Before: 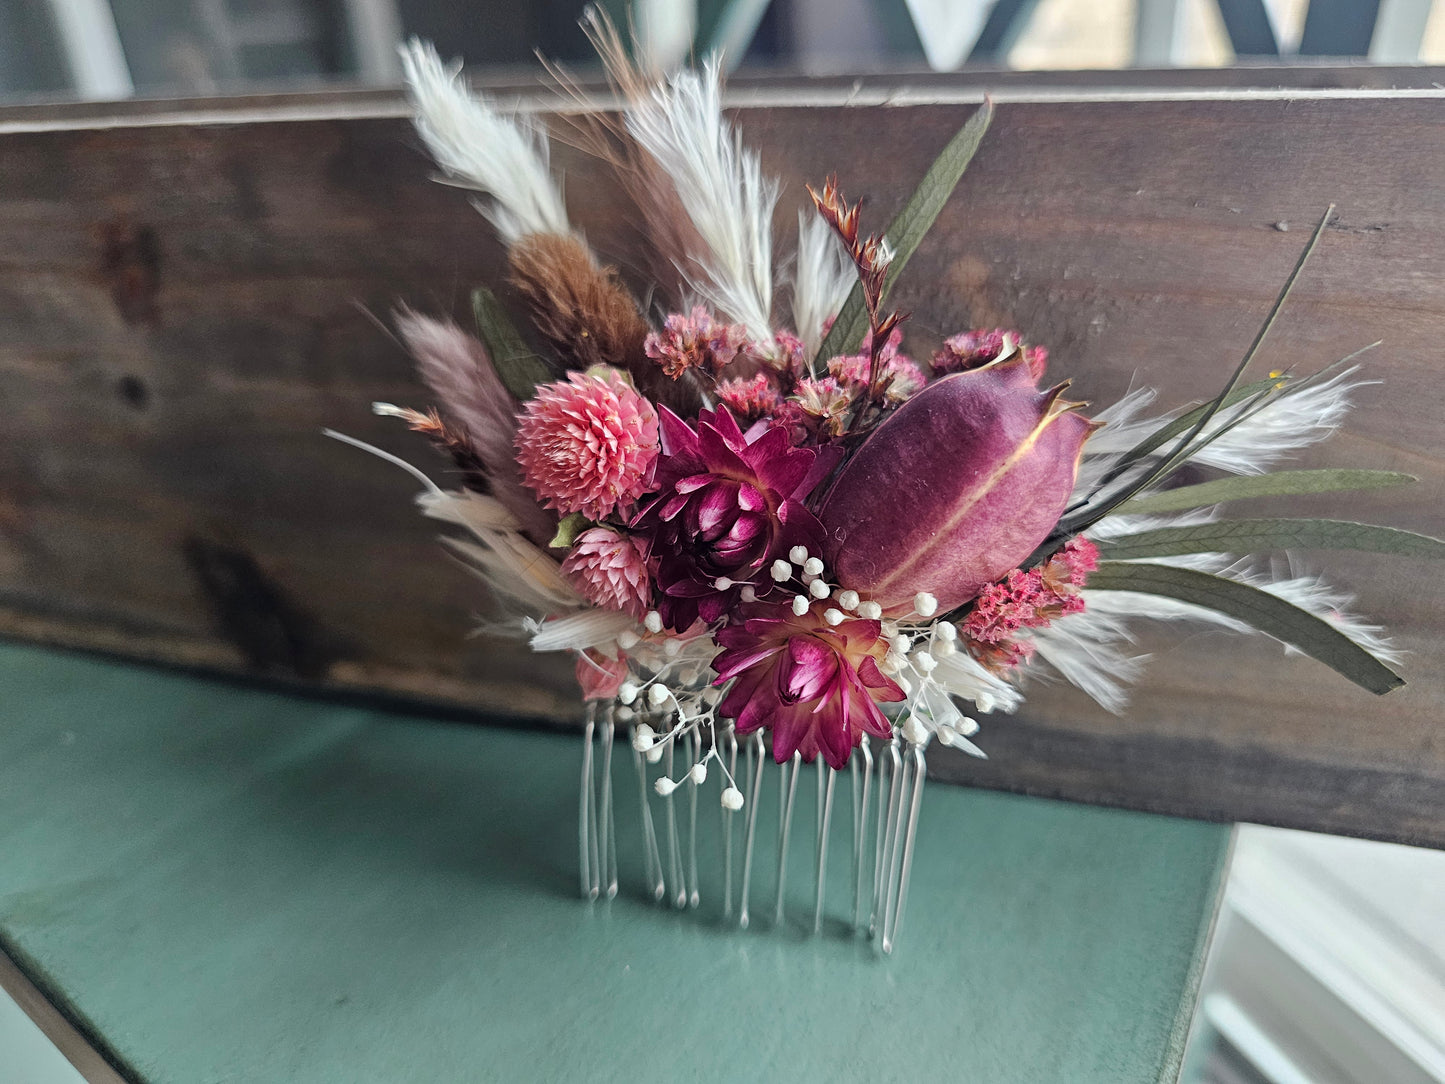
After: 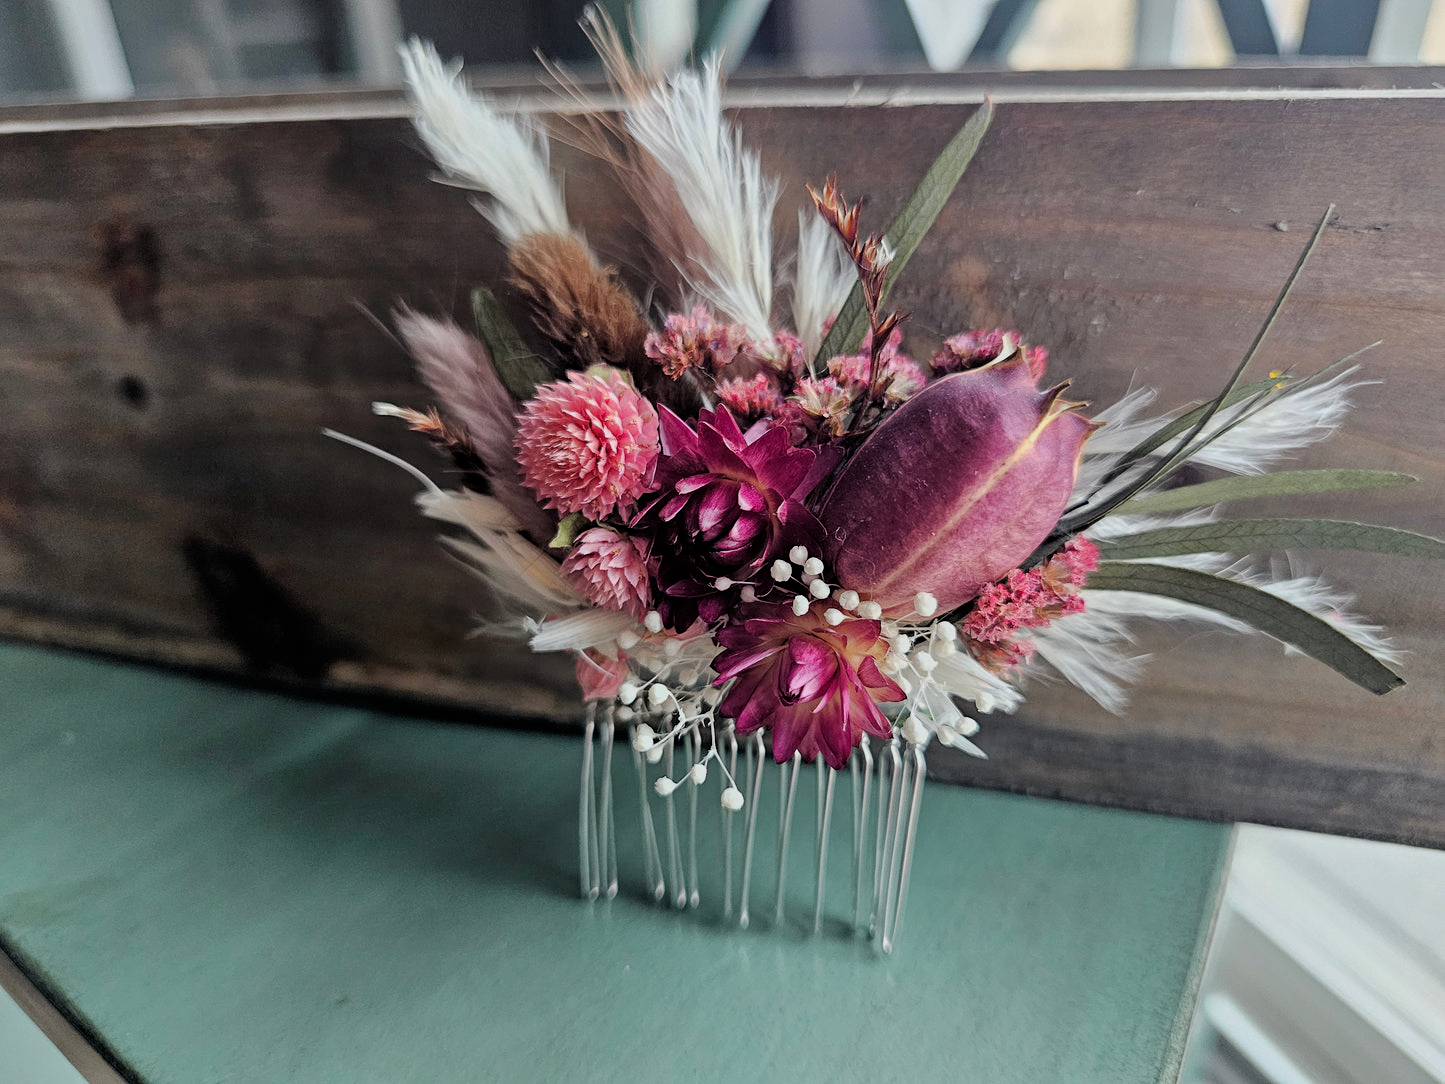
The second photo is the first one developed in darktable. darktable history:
filmic rgb: black relative exposure -5.71 EV, white relative exposure 3.39 EV, hardness 3.67, color science v6 (2022)
